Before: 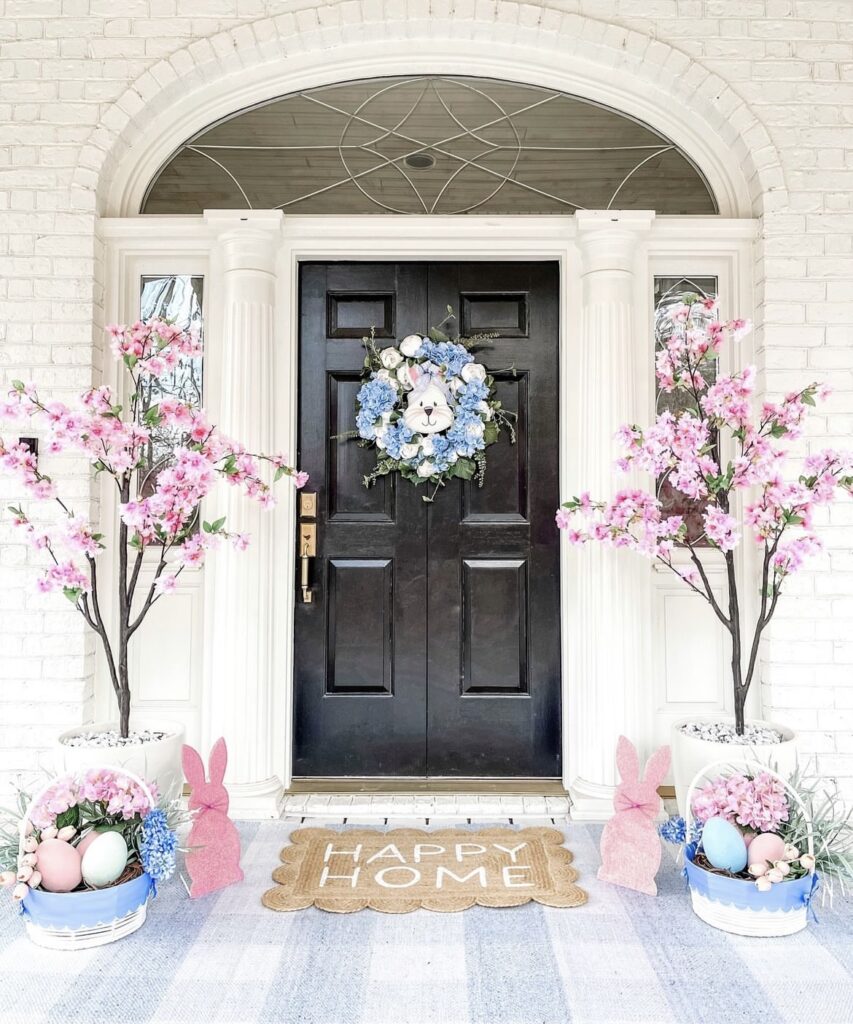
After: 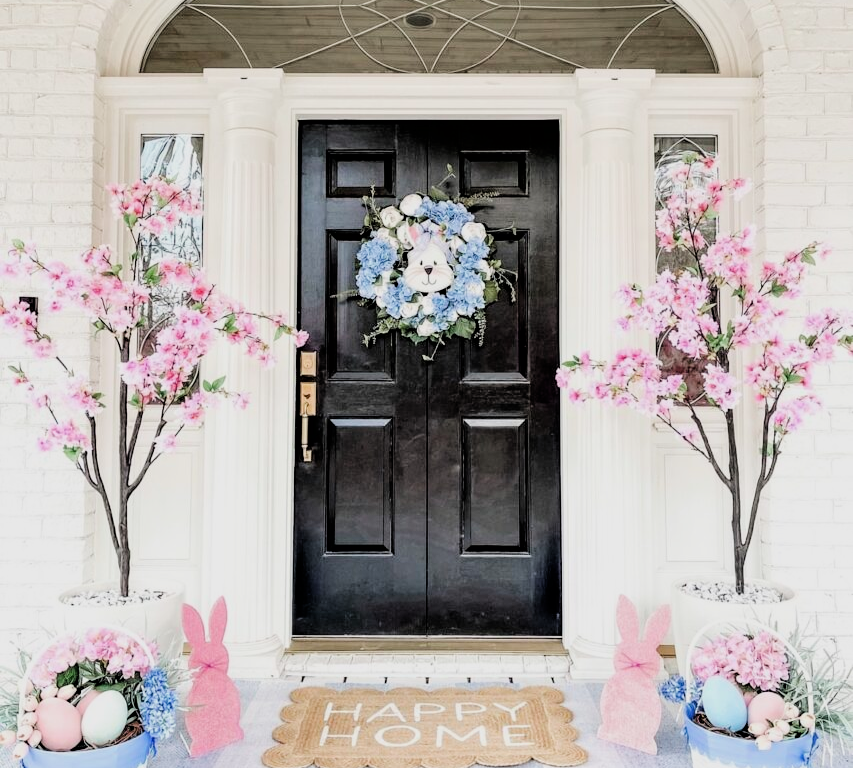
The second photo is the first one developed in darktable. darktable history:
tone equalizer: -8 EV -0.417 EV, -7 EV -0.389 EV, -6 EV -0.333 EV, -5 EV -0.222 EV, -3 EV 0.222 EV, -2 EV 0.333 EV, -1 EV 0.389 EV, +0 EV 0.417 EV, edges refinement/feathering 500, mask exposure compensation -1.57 EV, preserve details no
crop: top 13.819%, bottom 11.169%
filmic rgb: black relative exposure -4.88 EV, hardness 2.82
